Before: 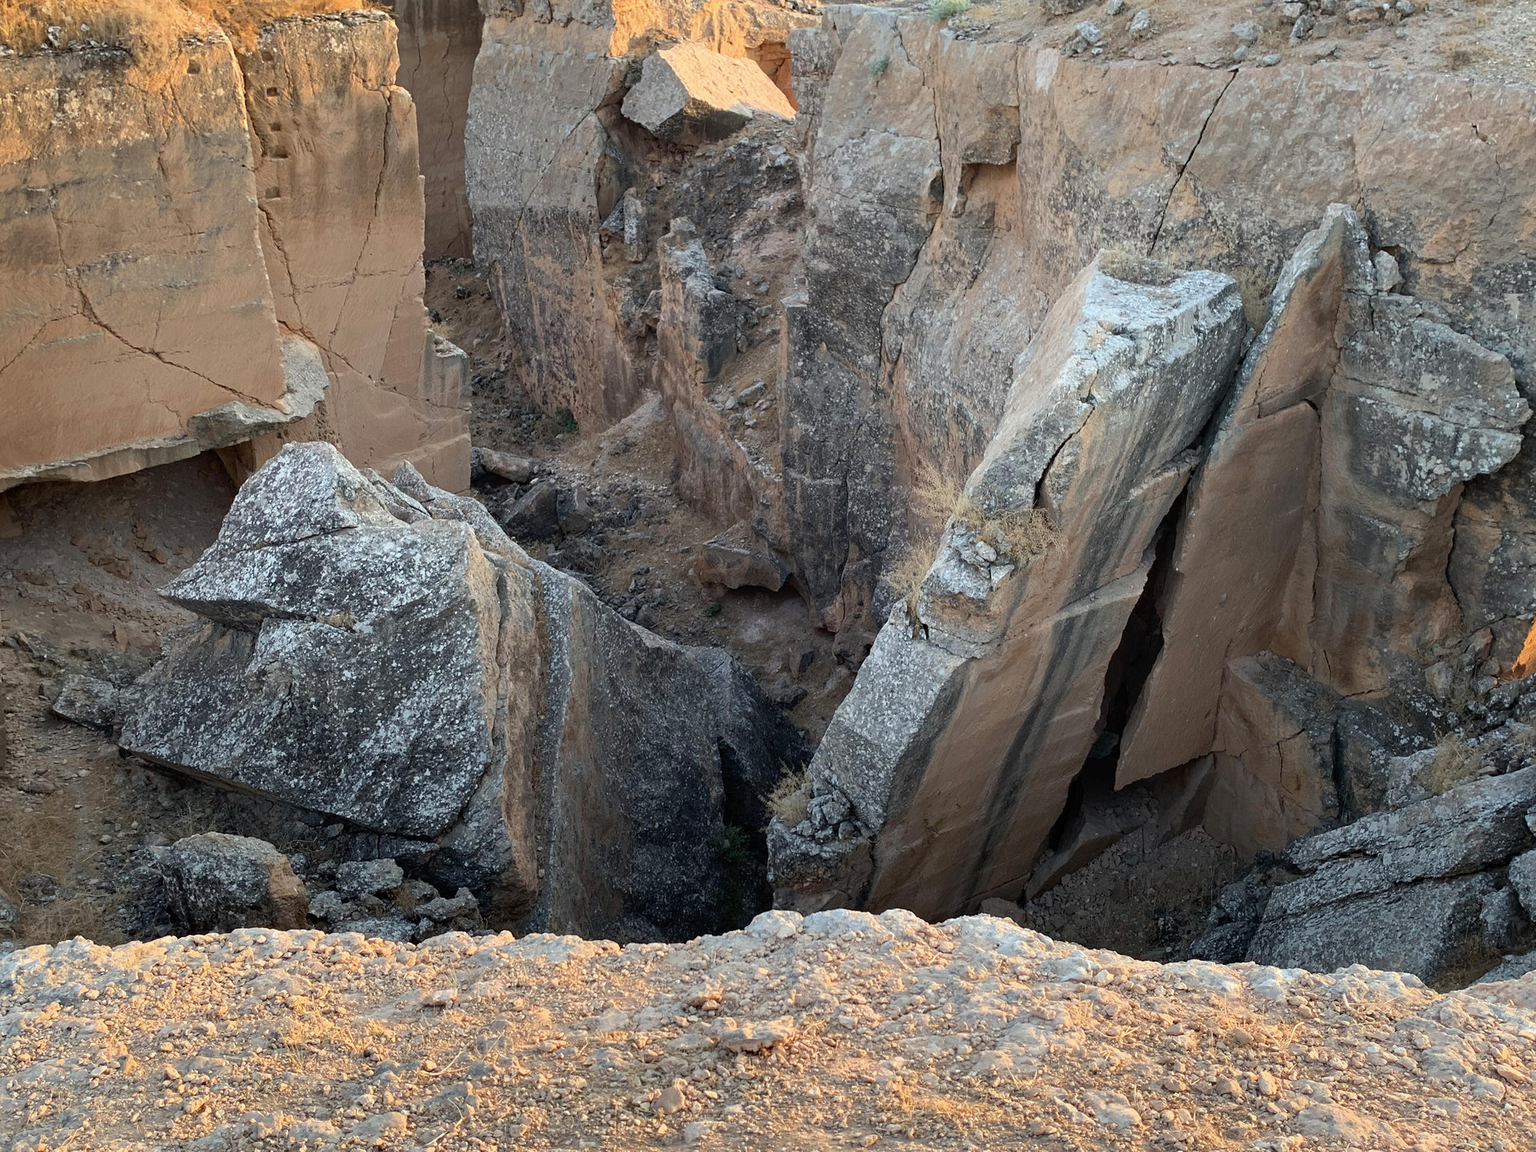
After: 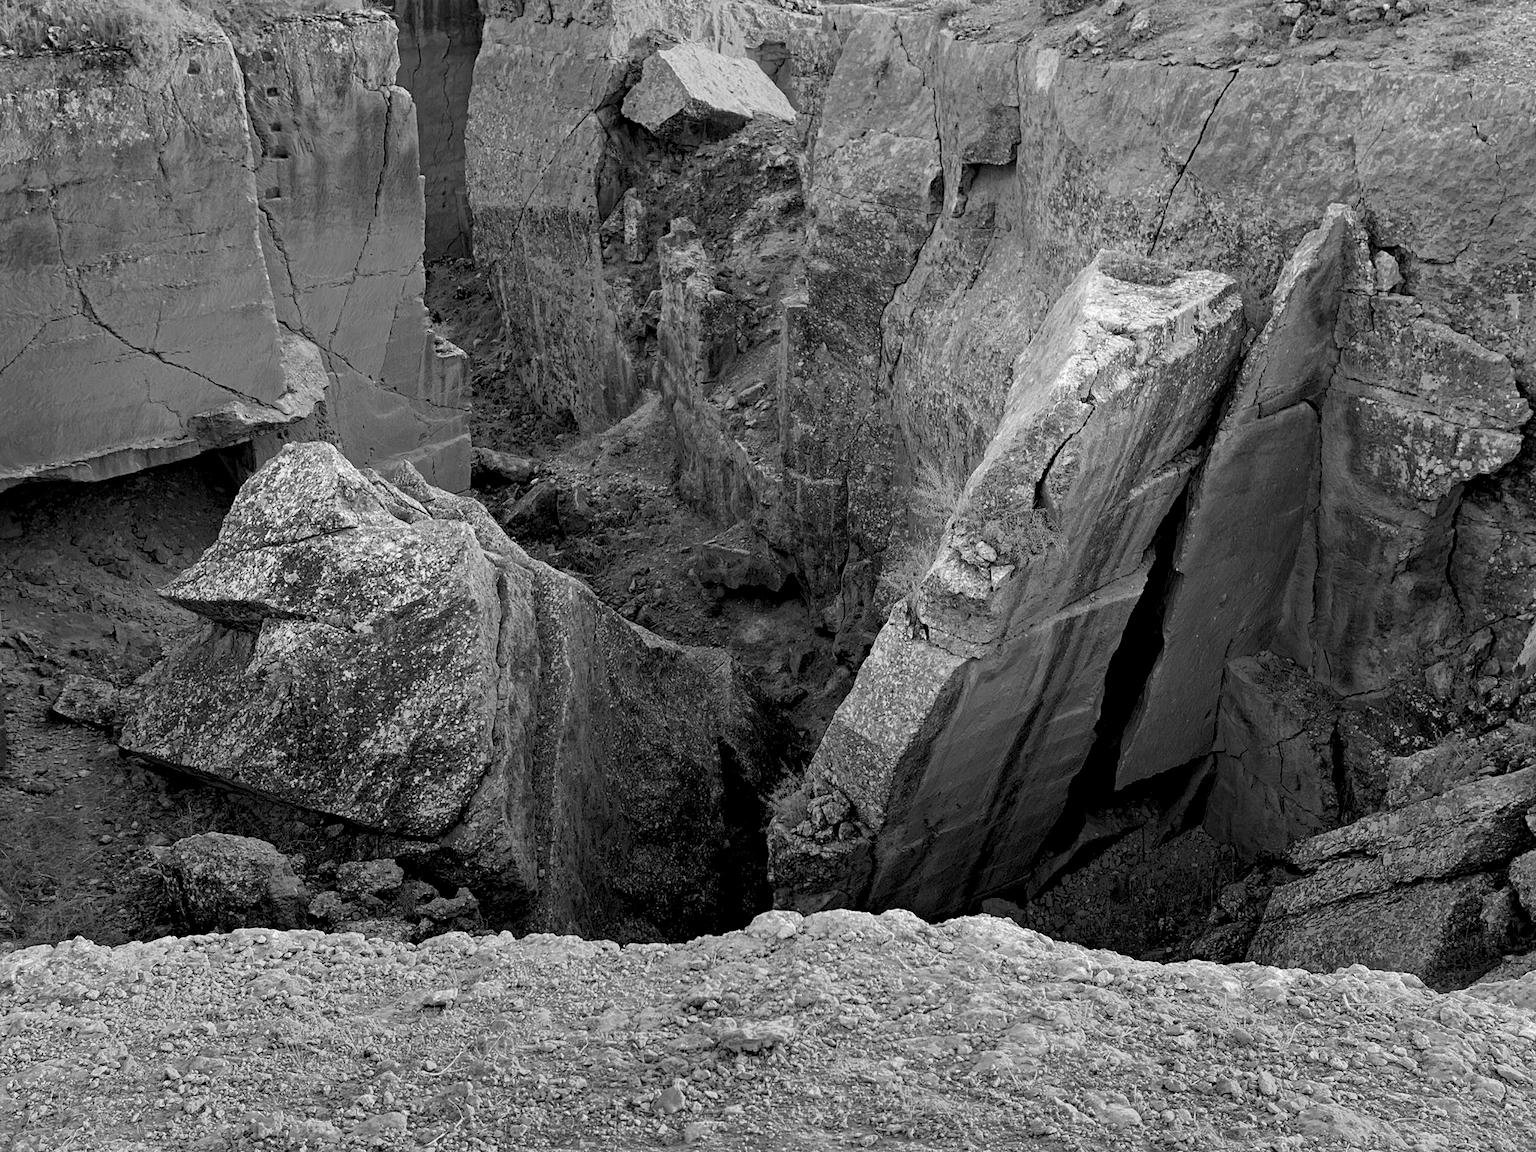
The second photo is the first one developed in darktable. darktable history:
exposure: black level correction 0.01, exposure 0.017 EV, compensate exposure bias true, compensate highlight preservation false
color calibration: output gray [0.253, 0.26, 0.487, 0], illuminant same as pipeline (D50), adaptation XYZ, x 0.345, y 0.357, temperature 5011.47 K
local contrast: highlights 102%, shadows 102%, detail 119%, midtone range 0.2
haze removal: strength 0.291, distance 0.248, compatibility mode true, adaptive false
